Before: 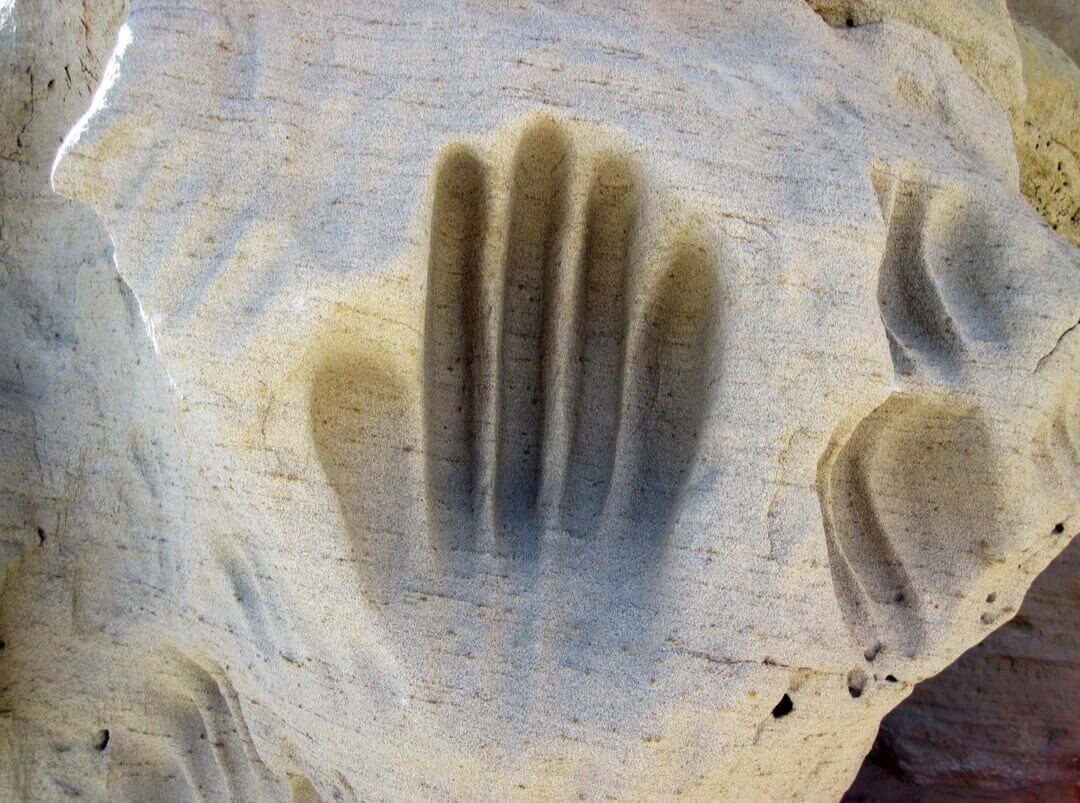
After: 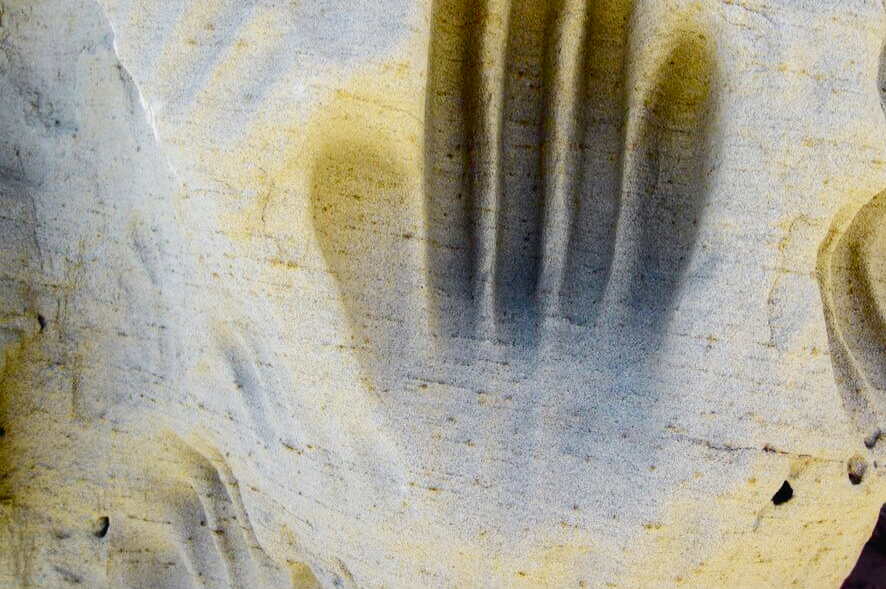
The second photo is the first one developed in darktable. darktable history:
tone curve: curves: ch0 [(0, 0.02) (0.063, 0.058) (0.262, 0.243) (0.447, 0.468) (0.544, 0.596) (0.805, 0.823) (1, 0.952)]; ch1 [(0, 0) (0.339, 0.31) (0.417, 0.401) (0.452, 0.455) (0.482, 0.483) (0.502, 0.499) (0.517, 0.506) (0.55, 0.542) (0.588, 0.604) (0.729, 0.782) (1, 1)]; ch2 [(0, 0) (0.346, 0.34) (0.431, 0.45) (0.485, 0.487) (0.5, 0.496) (0.527, 0.526) (0.56, 0.574) (0.613, 0.642) (0.679, 0.703) (1, 1)], color space Lab, independent channels, preserve colors none
crop: top 26.531%, right 17.959%
color balance rgb: perceptual saturation grading › global saturation 35%, perceptual saturation grading › highlights -30%, perceptual saturation grading › shadows 35%, perceptual brilliance grading › global brilliance 3%, perceptual brilliance grading › highlights -3%, perceptual brilliance grading › shadows 3%
